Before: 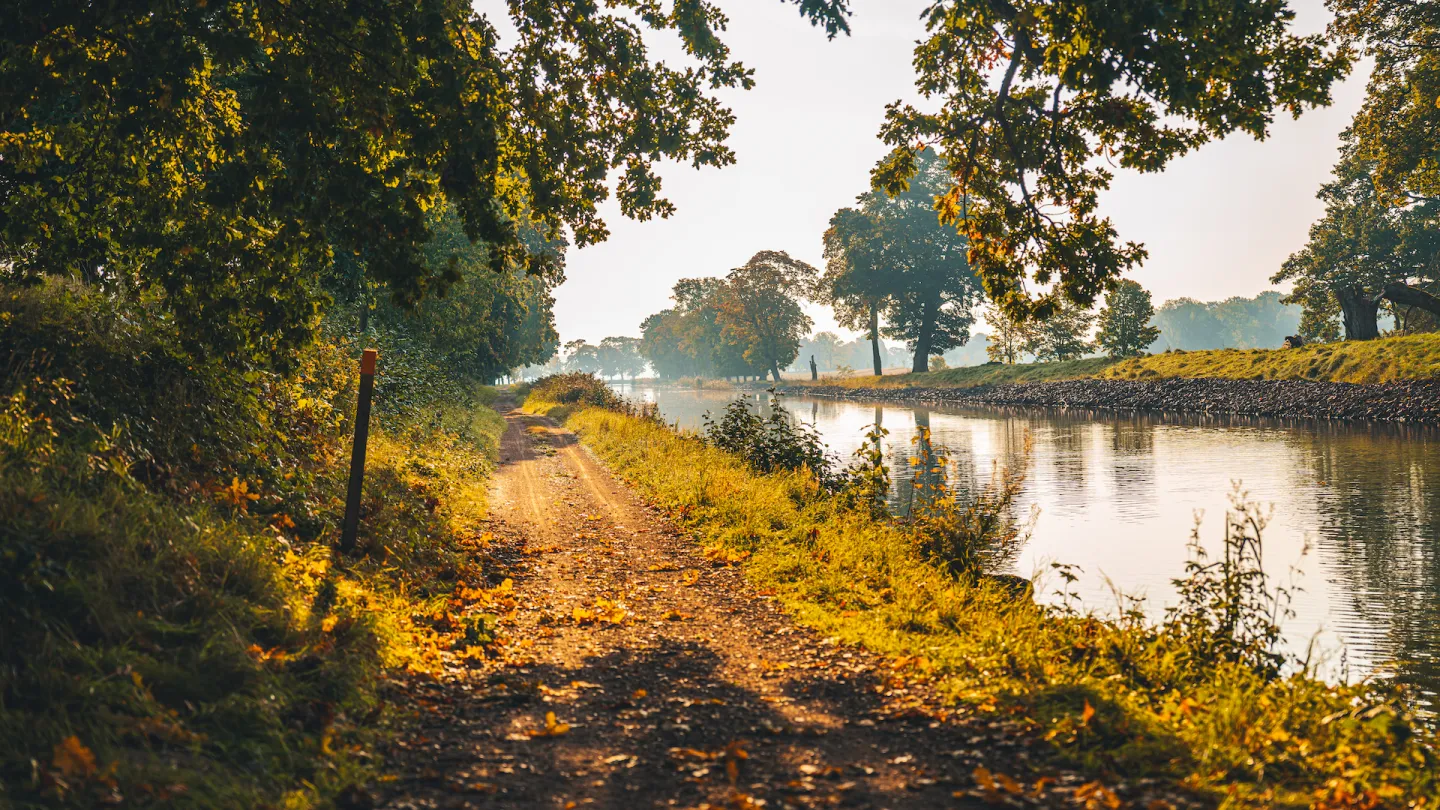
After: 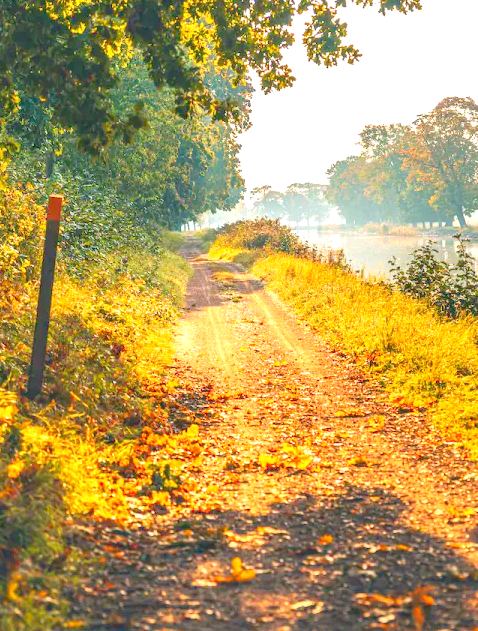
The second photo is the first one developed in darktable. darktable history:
levels: levels [0.008, 0.318, 0.836]
local contrast: on, module defaults
crop and rotate: left 21.858%, top 19.037%, right 44.891%, bottom 2.982%
